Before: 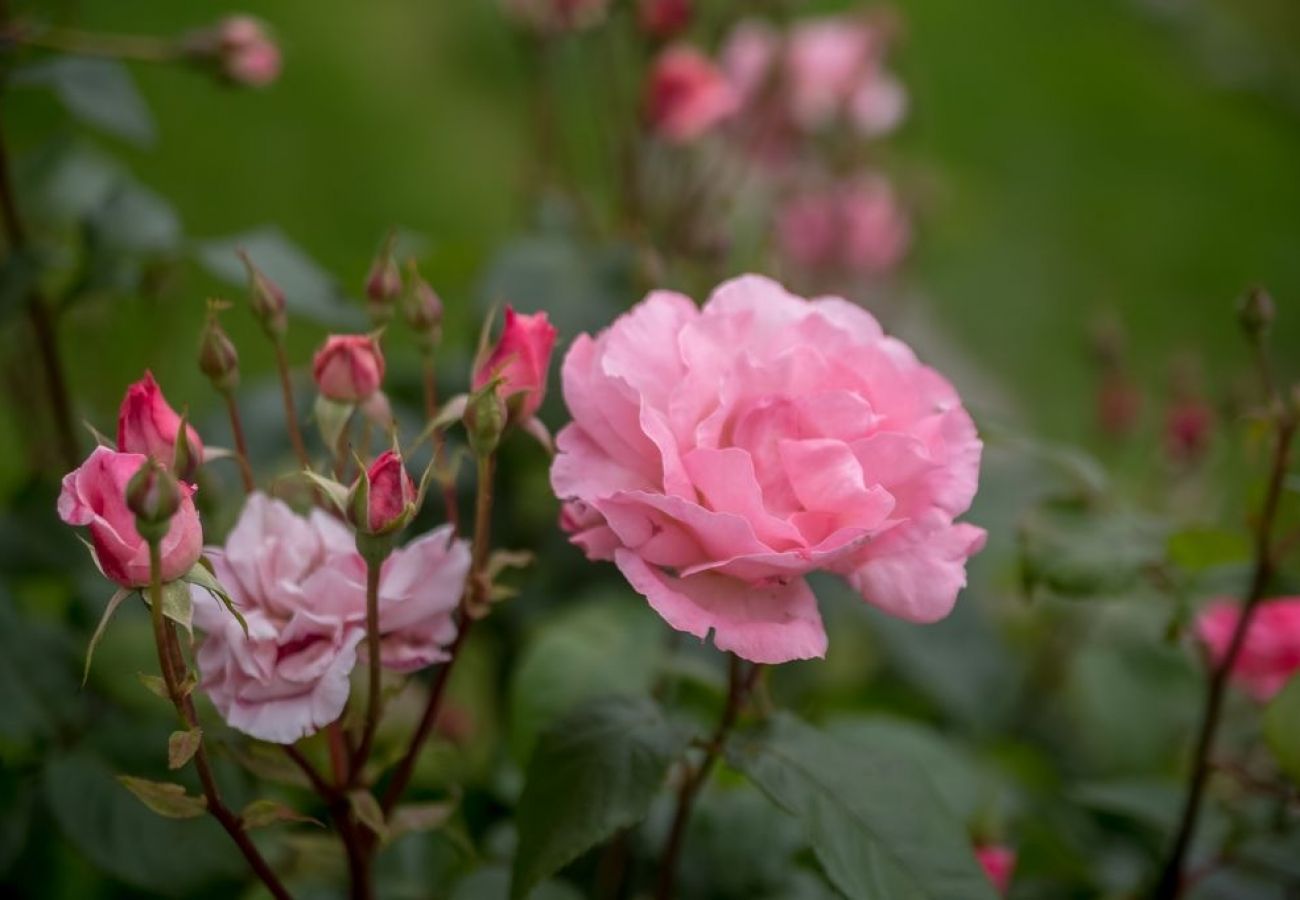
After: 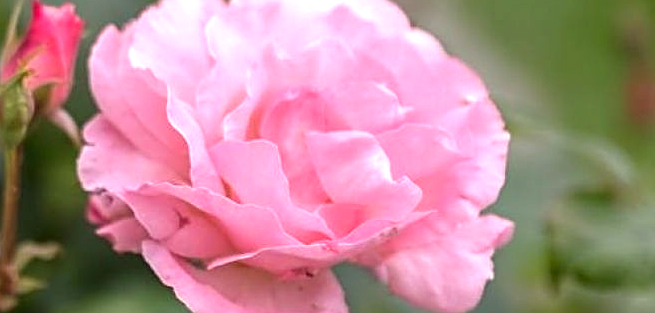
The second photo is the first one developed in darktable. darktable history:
sharpen: radius 2.732
crop: left 36.387%, top 34.291%, right 13.219%, bottom 30.903%
exposure: black level correction 0, exposure 0.893 EV, compensate highlight preservation false
